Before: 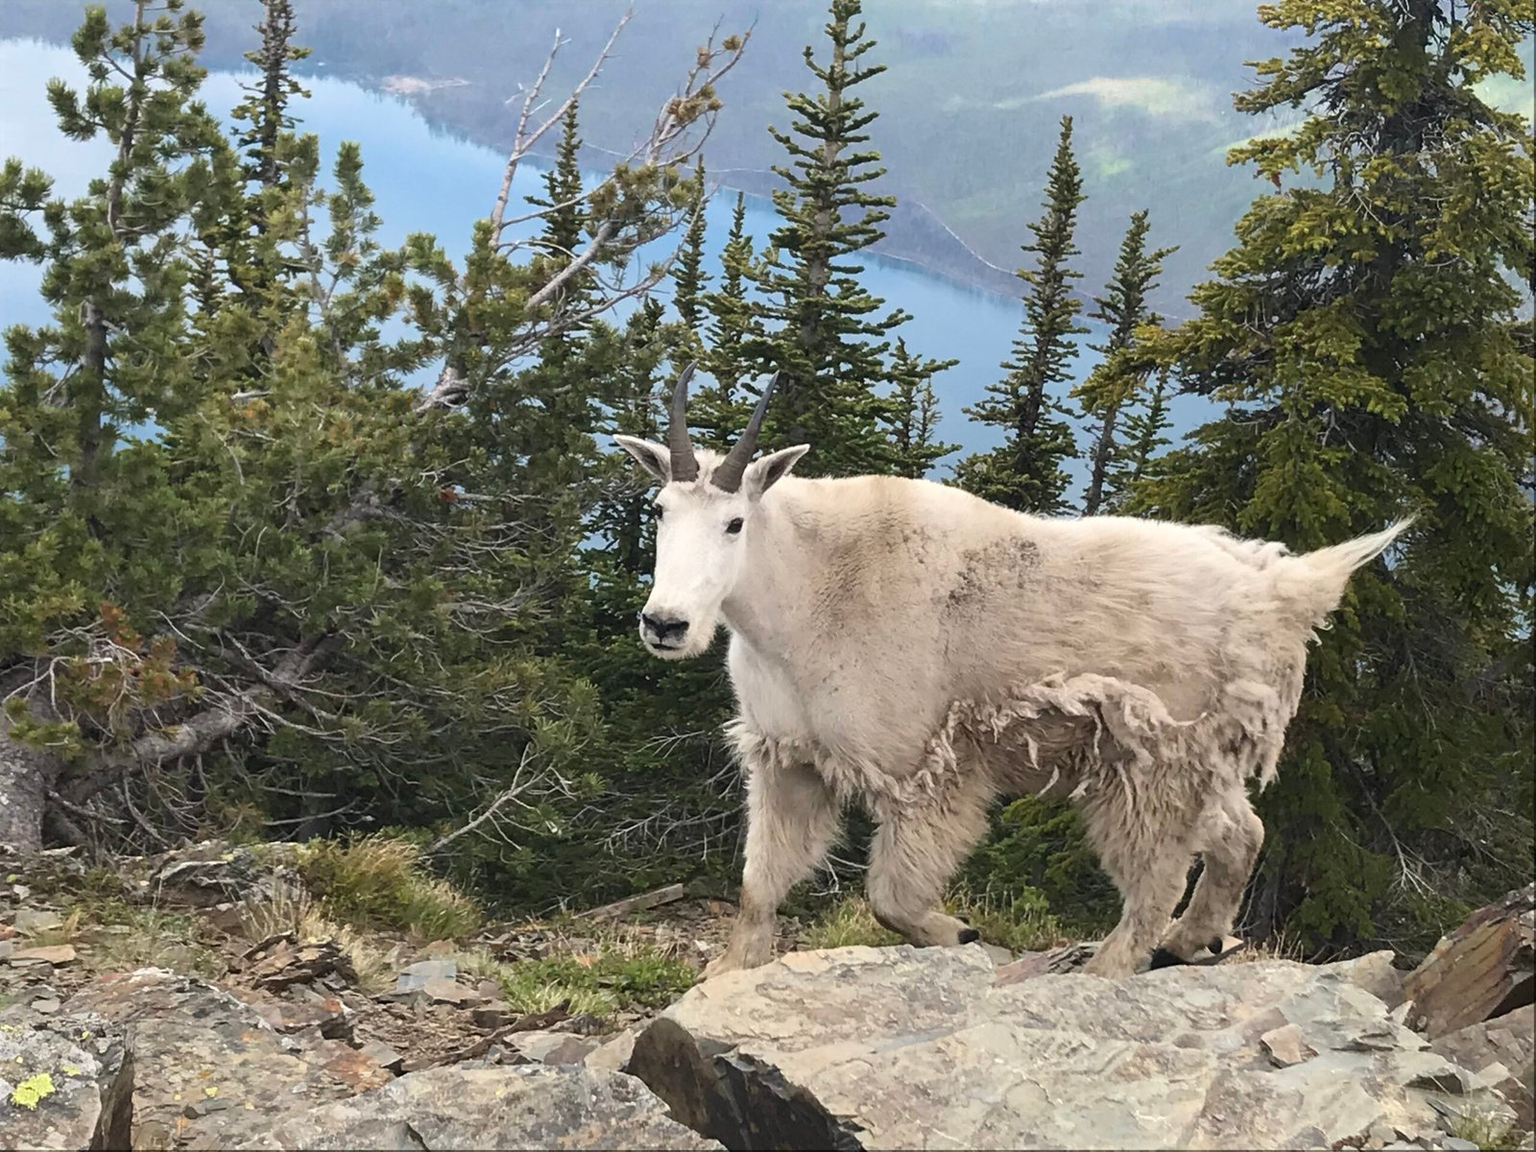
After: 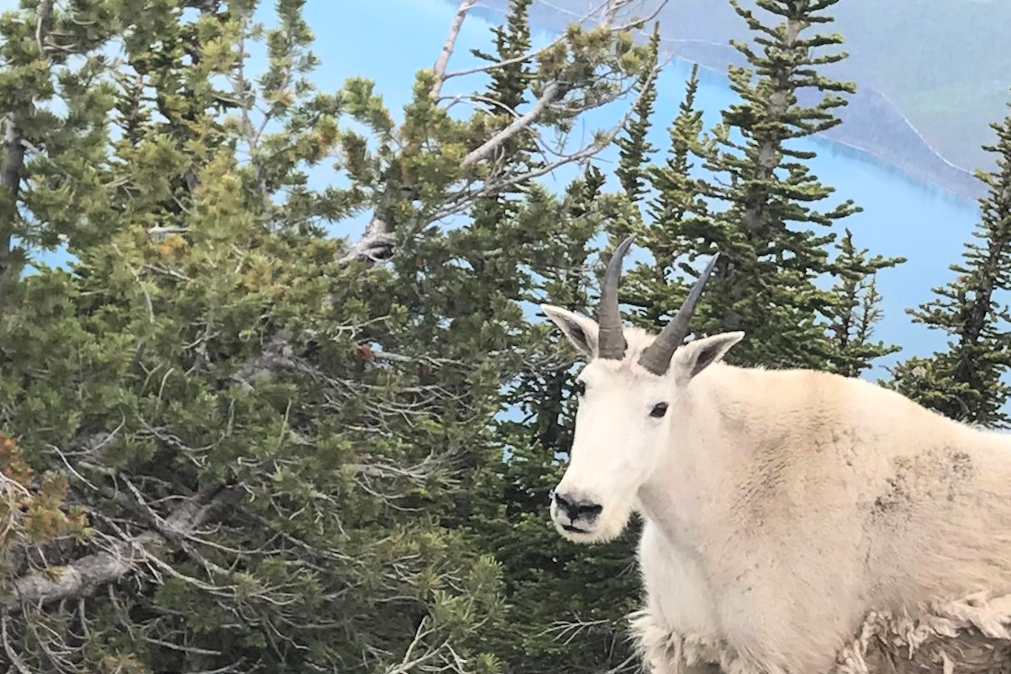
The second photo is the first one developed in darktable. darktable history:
crop and rotate: angle -4.99°, left 2.122%, top 6.945%, right 27.566%, bottom 30.519%
global tonemap: drago (0.7, 100)
tone equalizer: -8 EV -0.75 EV, -7 EV -0.7 EV, -6 EV -0.6 EV, -5 EV -0.4 EV, -3 EV 0.4 EV, -2 EV 0.6 EV, -1 EV 0.7 EV, +0 EV 0.75 EV, edges refinement/feathering 500, mask exposure compensation -1.57 EV, preserve details no
